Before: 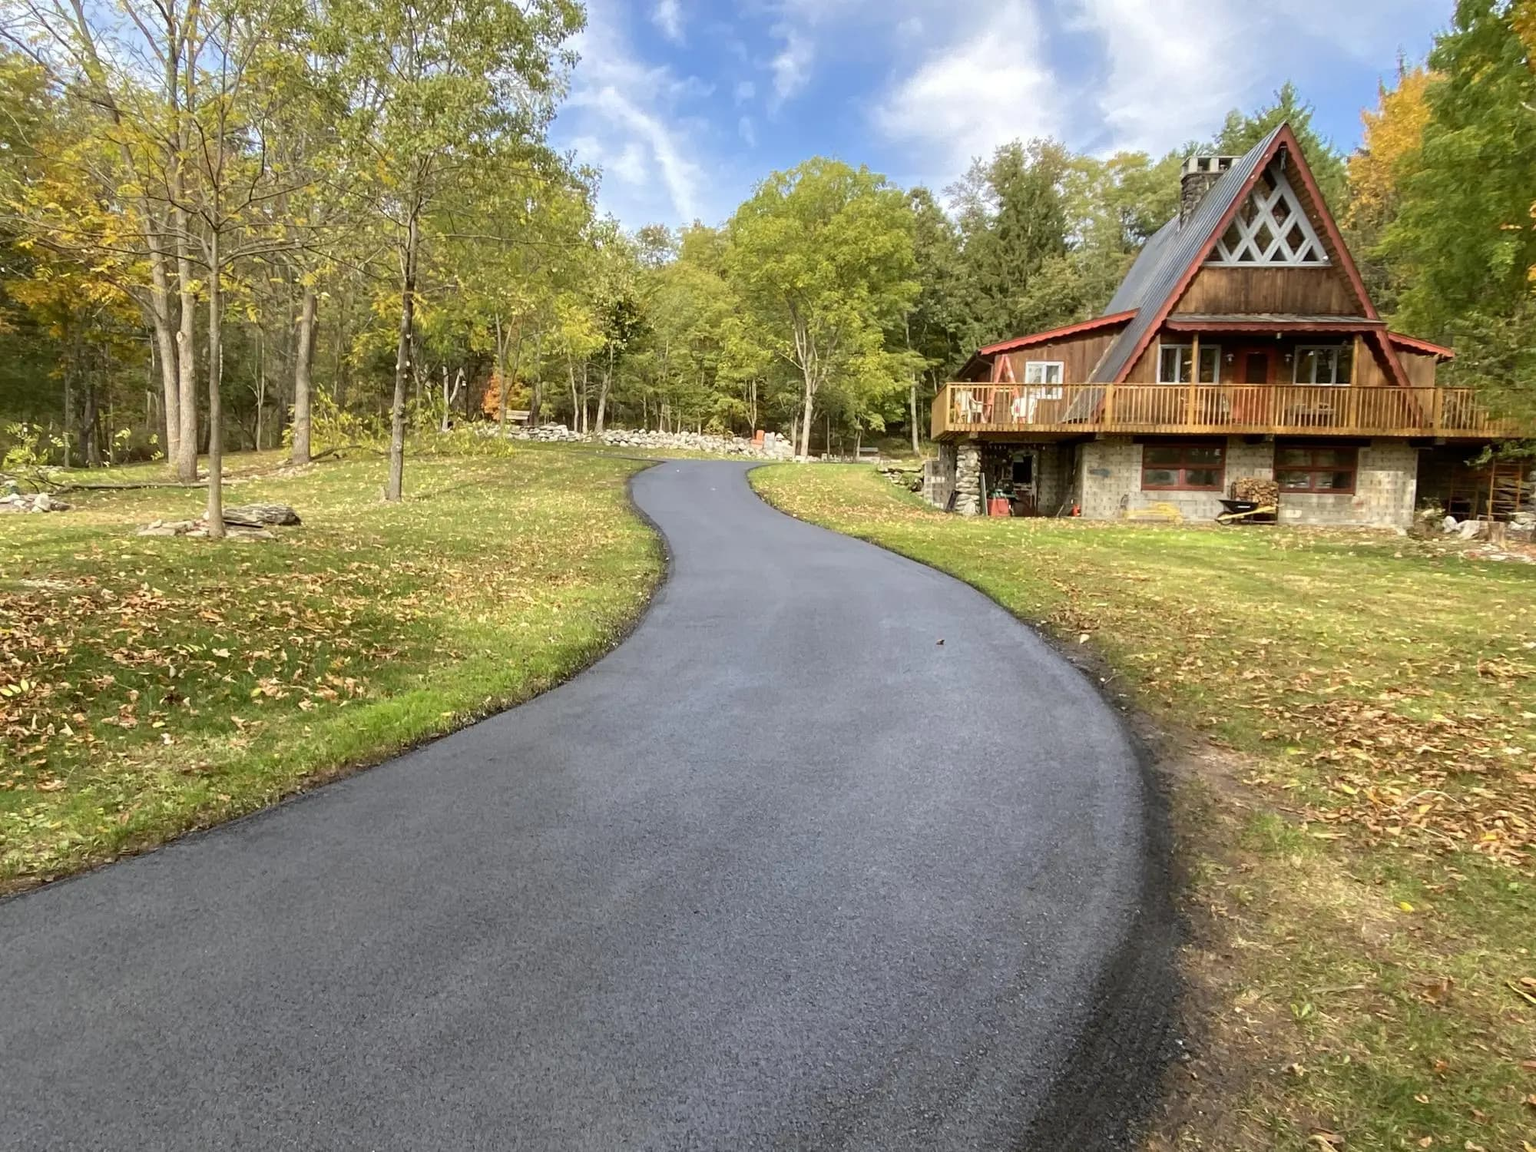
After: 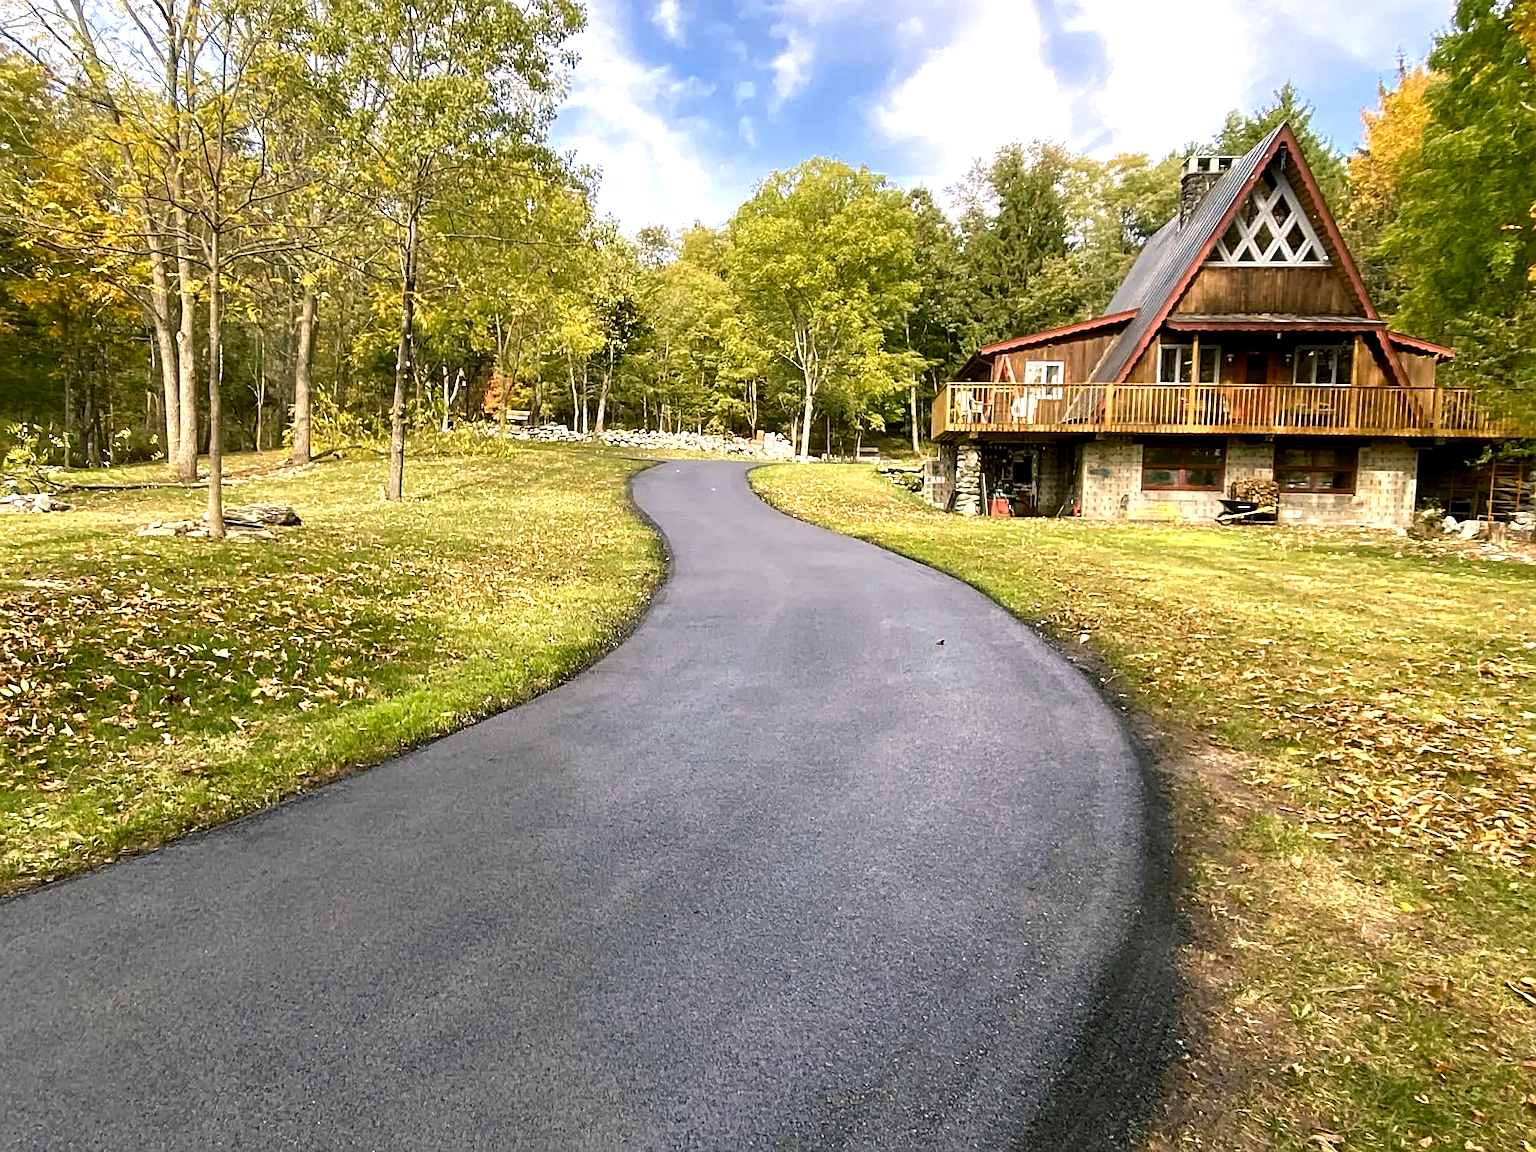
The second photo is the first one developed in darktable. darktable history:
color balance rgb: shadows lift › chroma 2%, shadows lift › hue 185.64°, power › luminance 1.48%, highlights gain › chroma 3%, highlights gain › hue 54.51°, global offset › luminance -0.4%, perceptual saturation grading › highlights -18.47%, perceptual saturation grading › mid-tones 6.62%, perceptual saturation grading › shadows 28.22%, perceptual brilliance grading › highlights 15.68%, perceptual brilliance grading › shadows -14.29%, global vibrance 25.96%, contrast 6.45%
sharpen: on, module defaults
